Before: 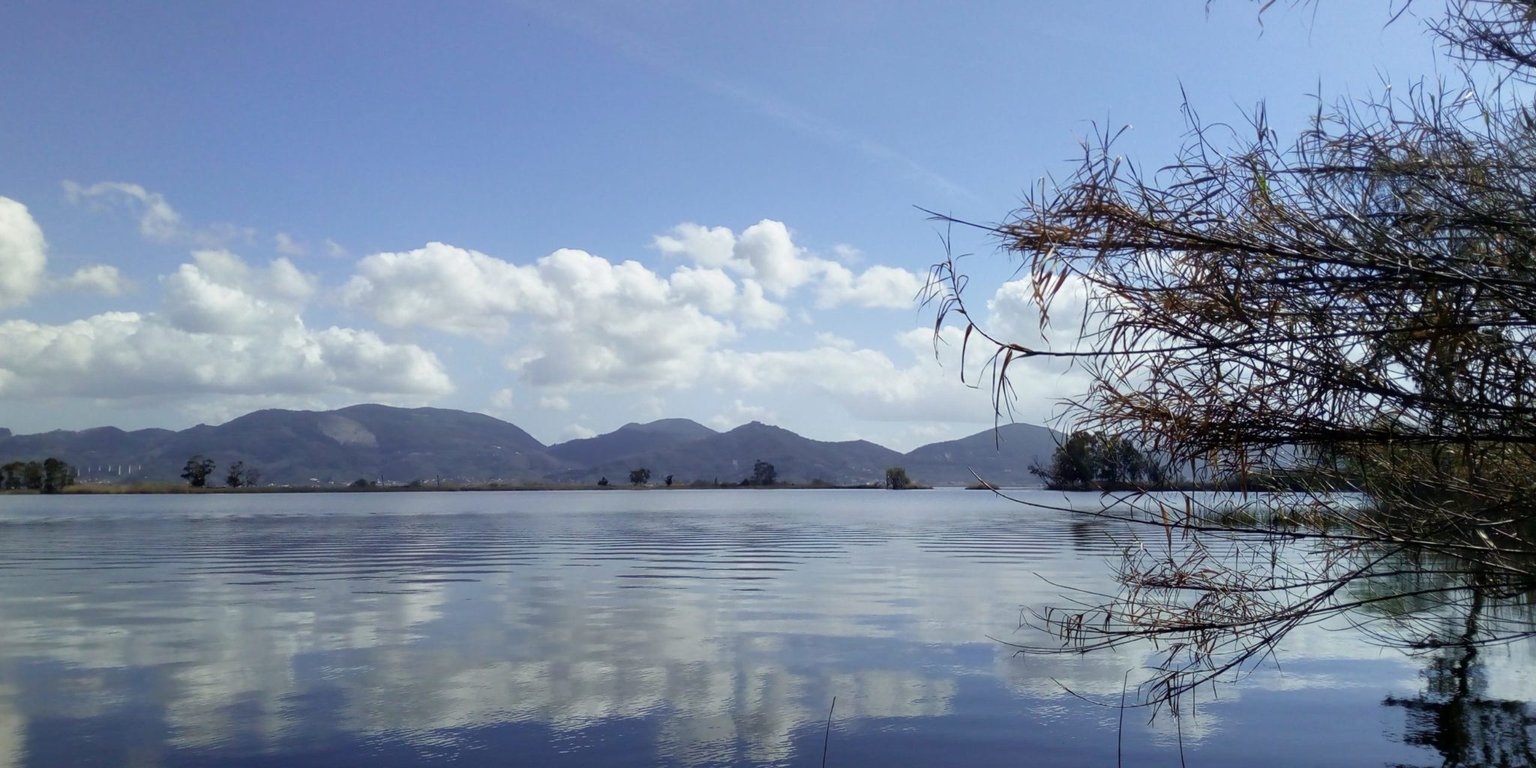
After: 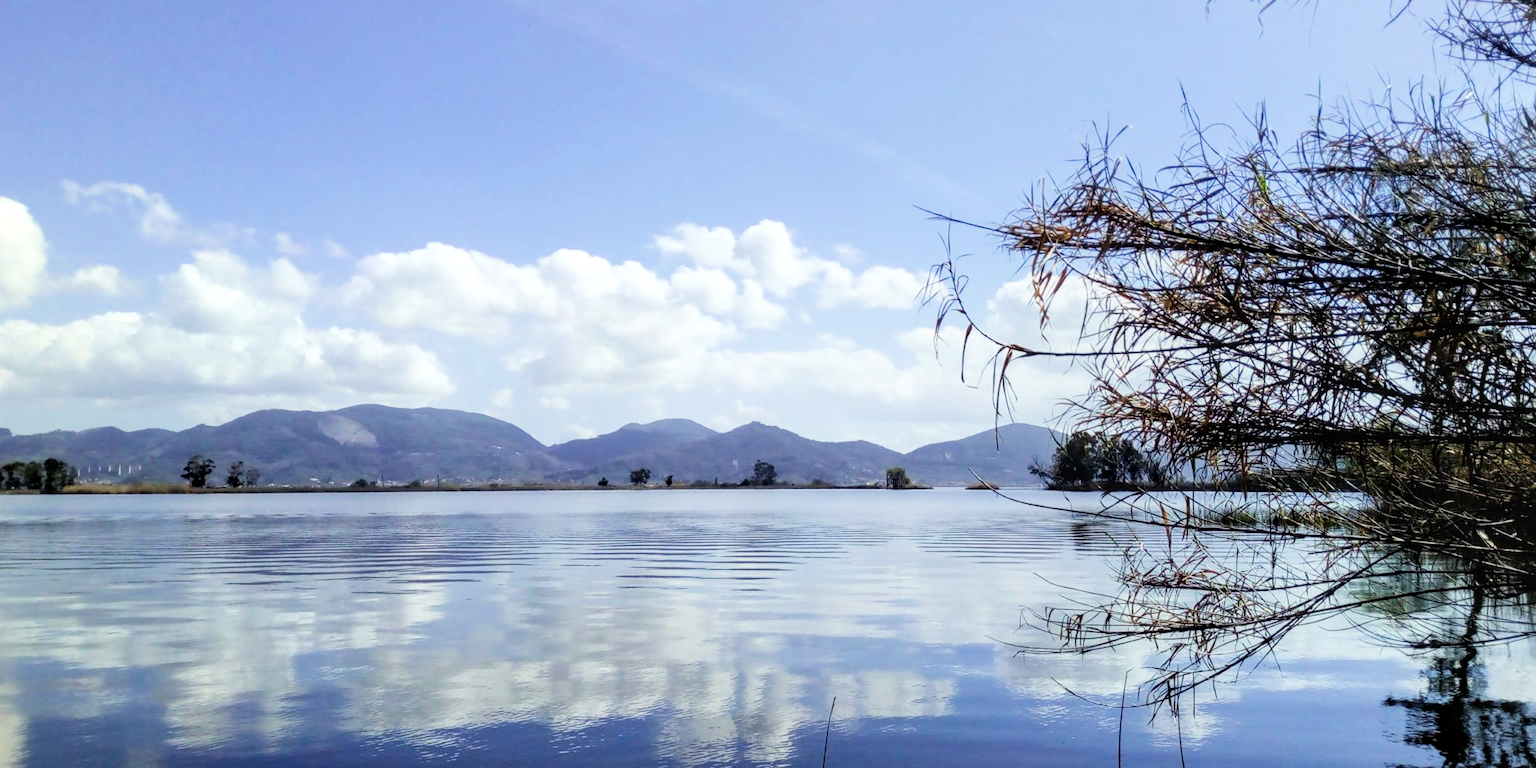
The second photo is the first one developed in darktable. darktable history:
local contrast: on, module defaults
color balance rgb: perceptual saturation grading › global saturation 20%, global vibrance 10%
exposure: black level correction 0, exposure 1 EV, compensate exposure bias true, compensate highlight preservation false
filmic rgb: black relative exposure -7 EV, hardness 3.74, contrast 1.3
